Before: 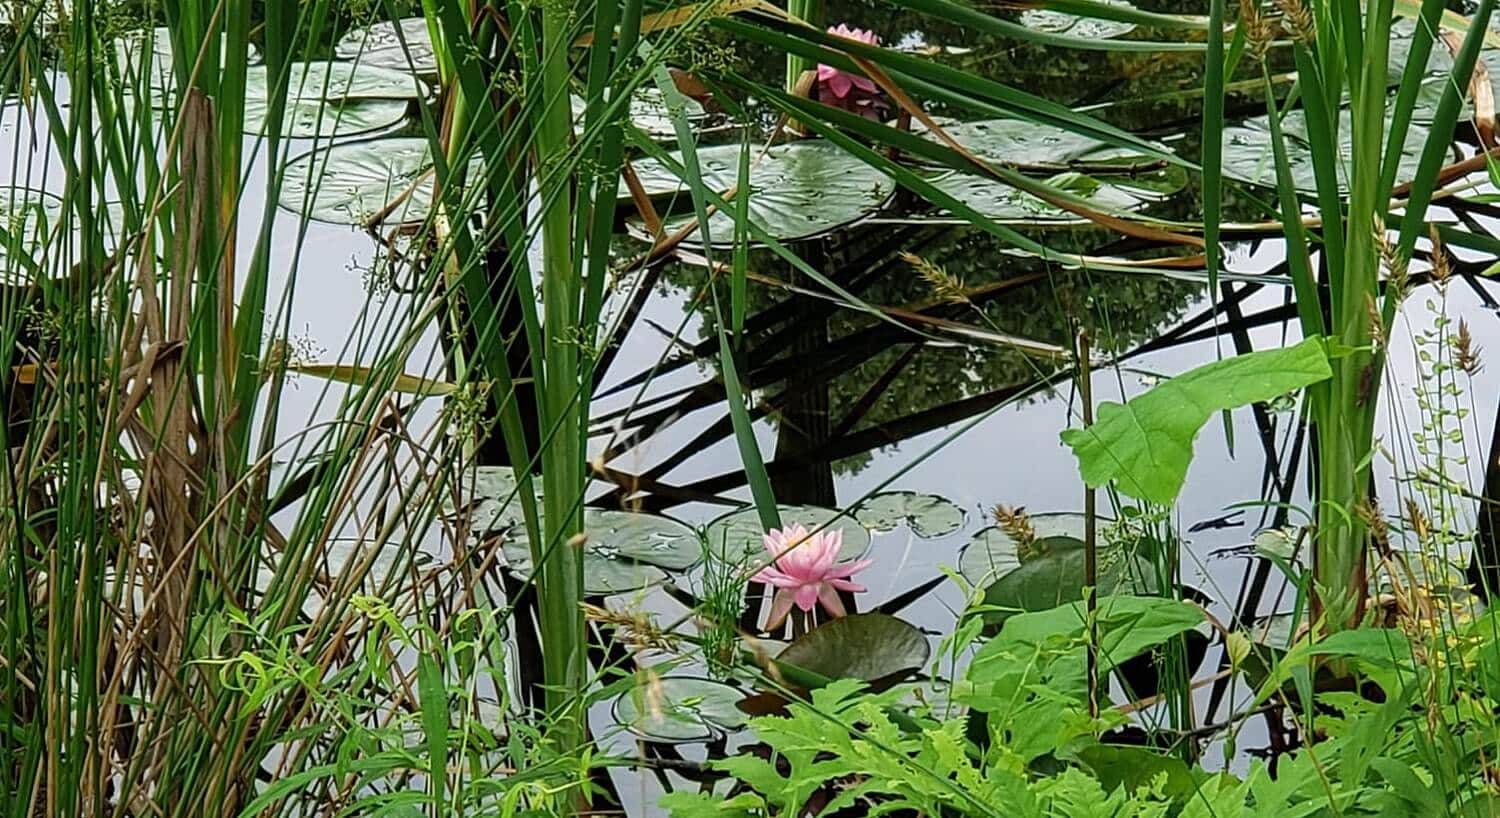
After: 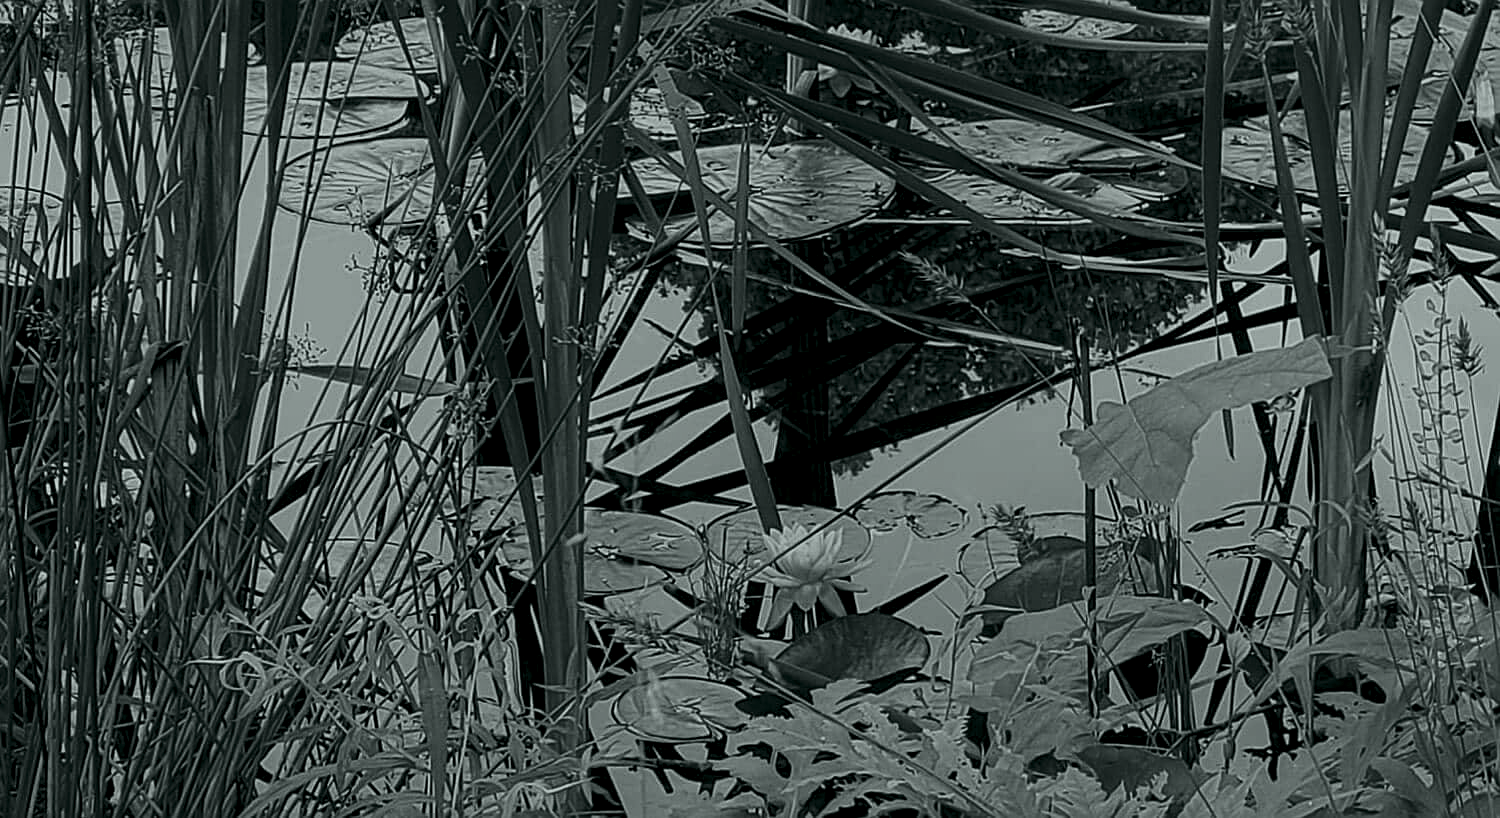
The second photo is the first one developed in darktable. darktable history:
color calibration: illuminant Planckian (black body), adaptation linear Bradford (ICC v4), x 0.361, y 0.366, temperature 4511.61 K, saturation algorithm version 1 (2020)
exposure: black level correction 0.001, exposure 2 EV, compensate highlight preservation false
sharpen: on, module defaults
rgb curve: curves: ch0 [(0, 0) (0.072, 0.166) (0.217, 0.293) (0.414, 0.42) (1, 1)], compensate middle gray true, preserve colors basic power
colorize: hue 90°, saturation 19%, lightness 1.59%, version 1
